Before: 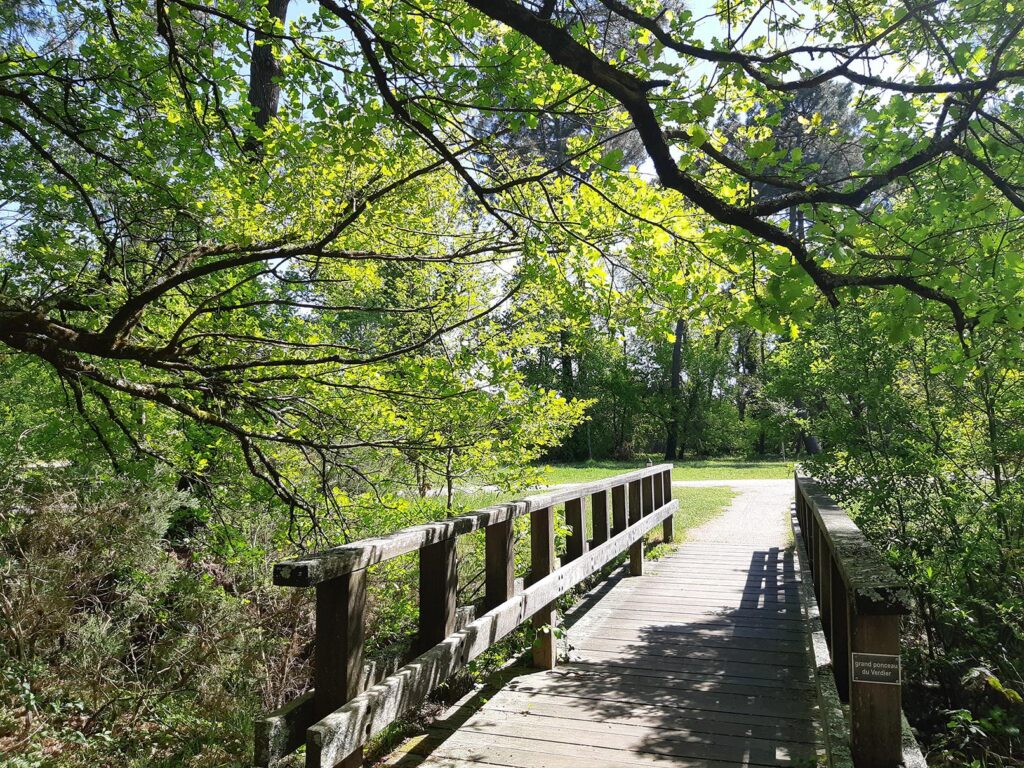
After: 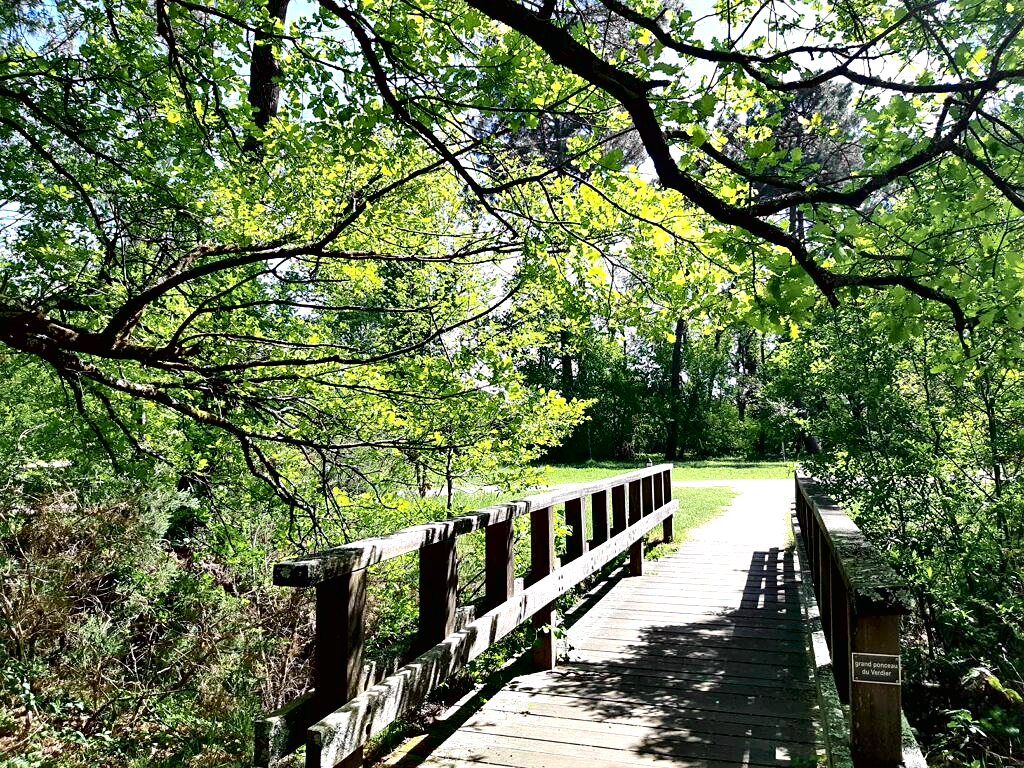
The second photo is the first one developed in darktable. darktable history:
sharpen: amount 0.213
tone curve: curves: ch0 [(0, 0.008) (0.107, 0.091) (0.283, 0.287) (0.461, 0.498) (0.64, 0.679) (0.822, 0.841) (0.998, 0.978)]; ch1 [(0, 0) (0.316, 0.349) (0.466, 0.442) (0.502, 0.5) (0.527, 0.519) (0.561, 0.553) (0.608, 0.629) (0.669, 0.704) (0.859, 0.899) (1, 1)]; ch2 [(0, 0) (0.33, 0.301) (0.421, 0.443) (0.473, 0.498) (0.502, 0.504) (0.522, 0.525) (0.592, 0.61) (0.705, 0.7) (1, 1)], color space Lab, independent channels, preserve colors none
contrast equalizer: y [[0.6 ×6], [0.55 ×6], [0 ×6], [0 ×6], [0 ×6]]
